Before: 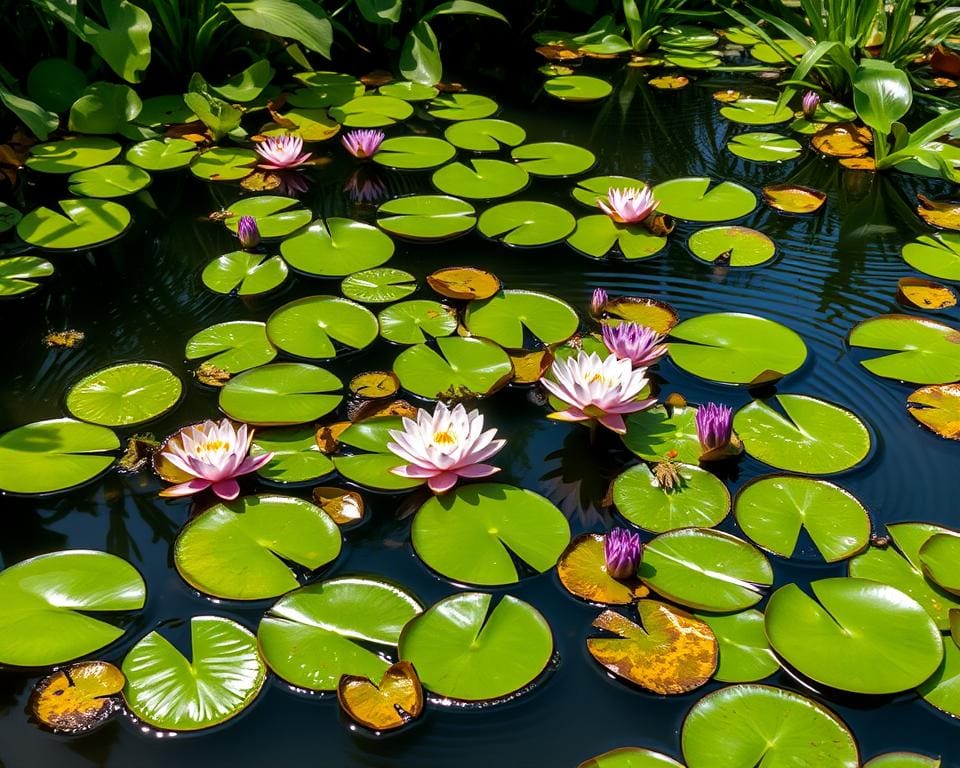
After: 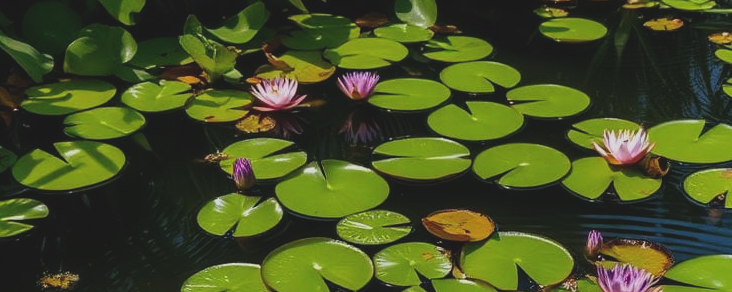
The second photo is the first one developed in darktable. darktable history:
exposure: black level correction -0.015, exposure -0.5 EV, compensate highlight preservation false
crop: left 0.579%, top 7.627%, right 23.167%, bottom 54.275%
